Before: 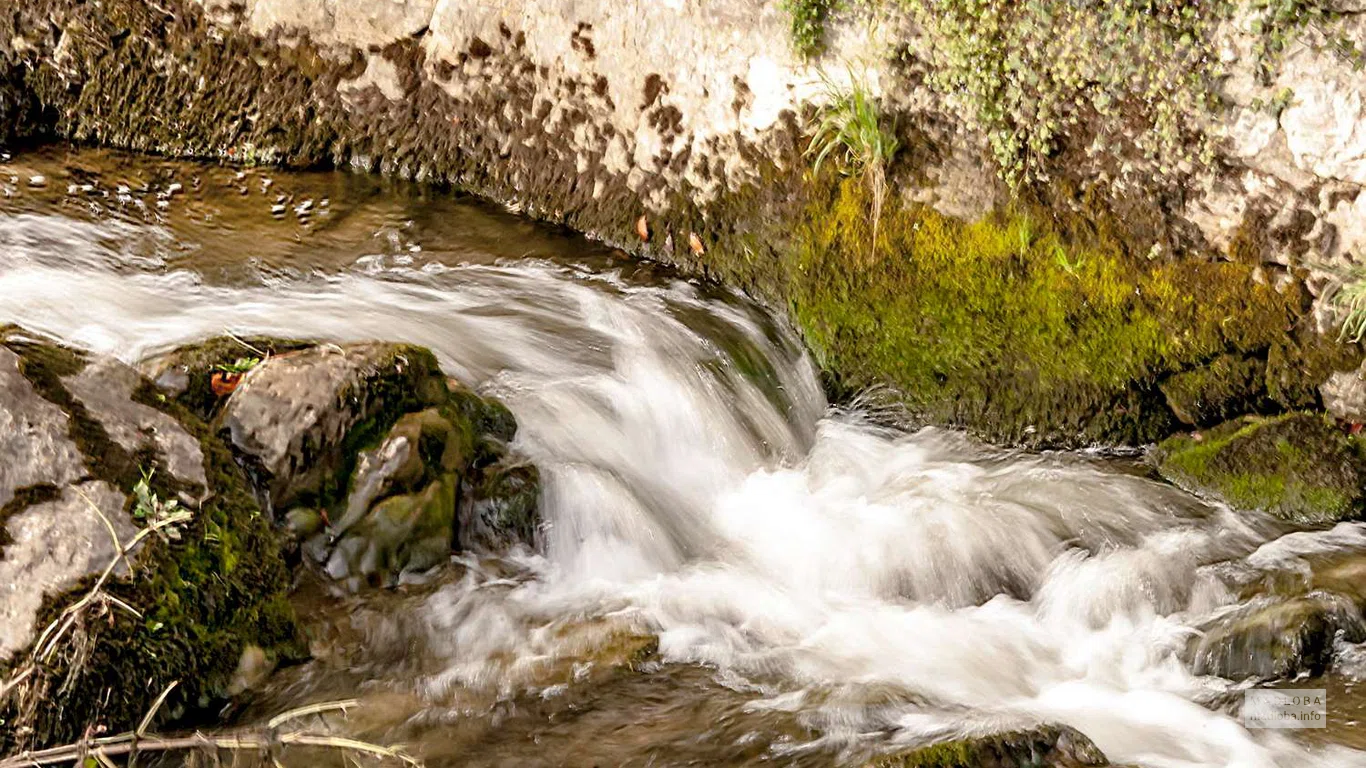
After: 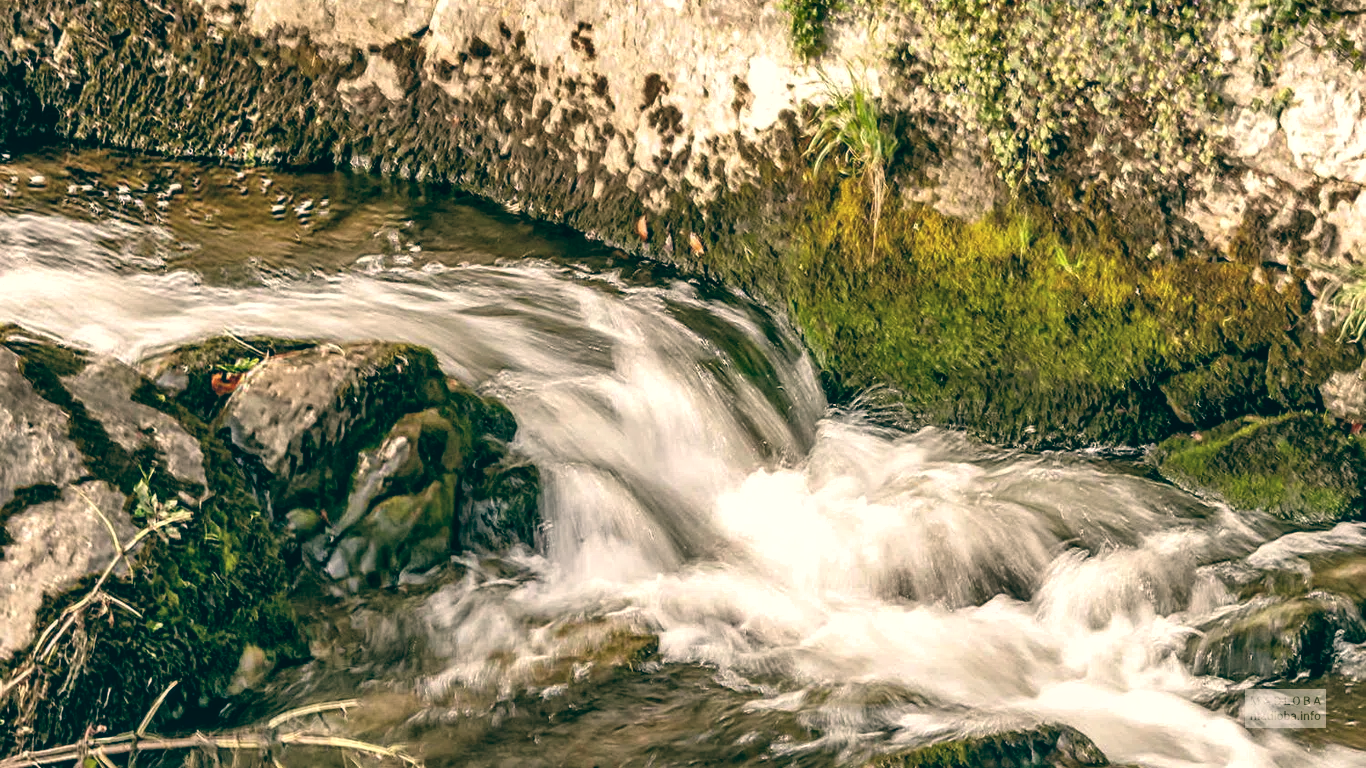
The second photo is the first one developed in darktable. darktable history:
shadows and highlights: low approximation 0.01, soften with gaussian
local contrast: on, module defaults
color balance: lift [1.005, 0.99, 1.007, 1.01], gamma [1, 0.979, 1.011, 1.021], gain [0.923, 1.098, 1.025, 0.902], input saturation 90.45%, contrast 7.73%, output saturation 105.91%
